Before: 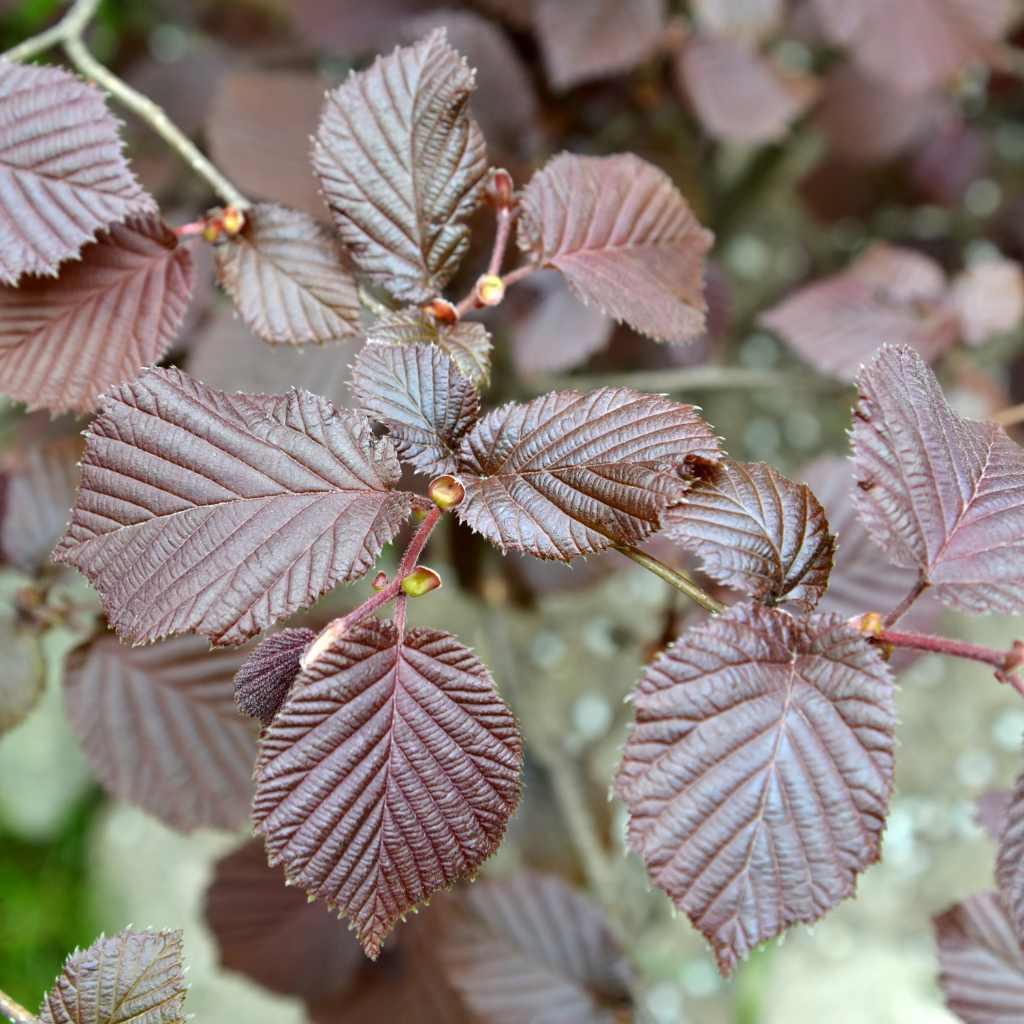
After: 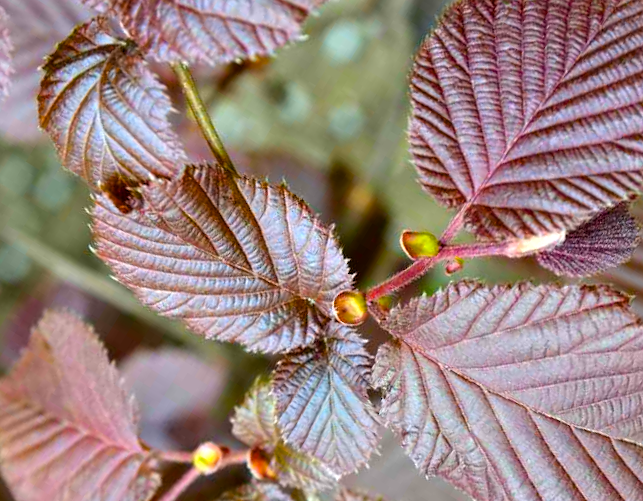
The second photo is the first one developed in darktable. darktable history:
crop and rotate: angle 148.6°, left 9.121%, top 15.618%, right 4.473%, bottom 17.085%
color balance rgb: perceptual saturation grading › global saturation 31.191%, perceptual brilliance grading › global brilliance 3.208%, global vibrance 39.845%
